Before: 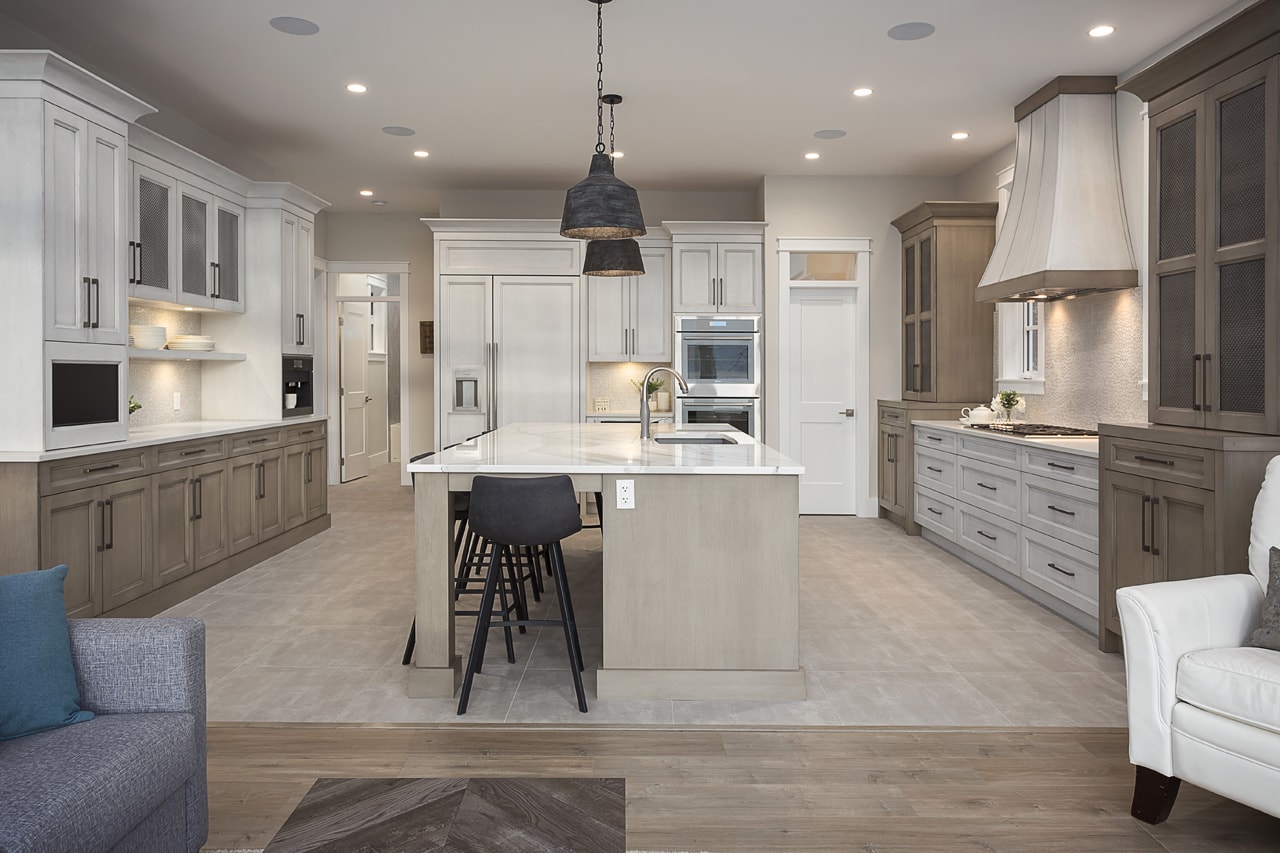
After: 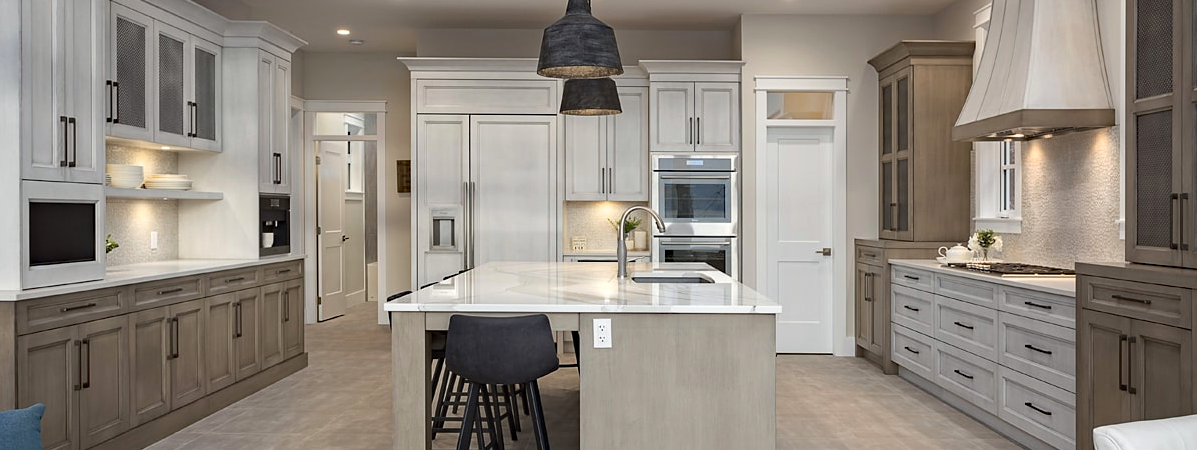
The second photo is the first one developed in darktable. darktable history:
crop: left 1.846%, top 18.951%, right 4.615%, bottom 28.274%
haze removal: strength 0.276, distance 0.25, compatibility mode true, adaptive false
